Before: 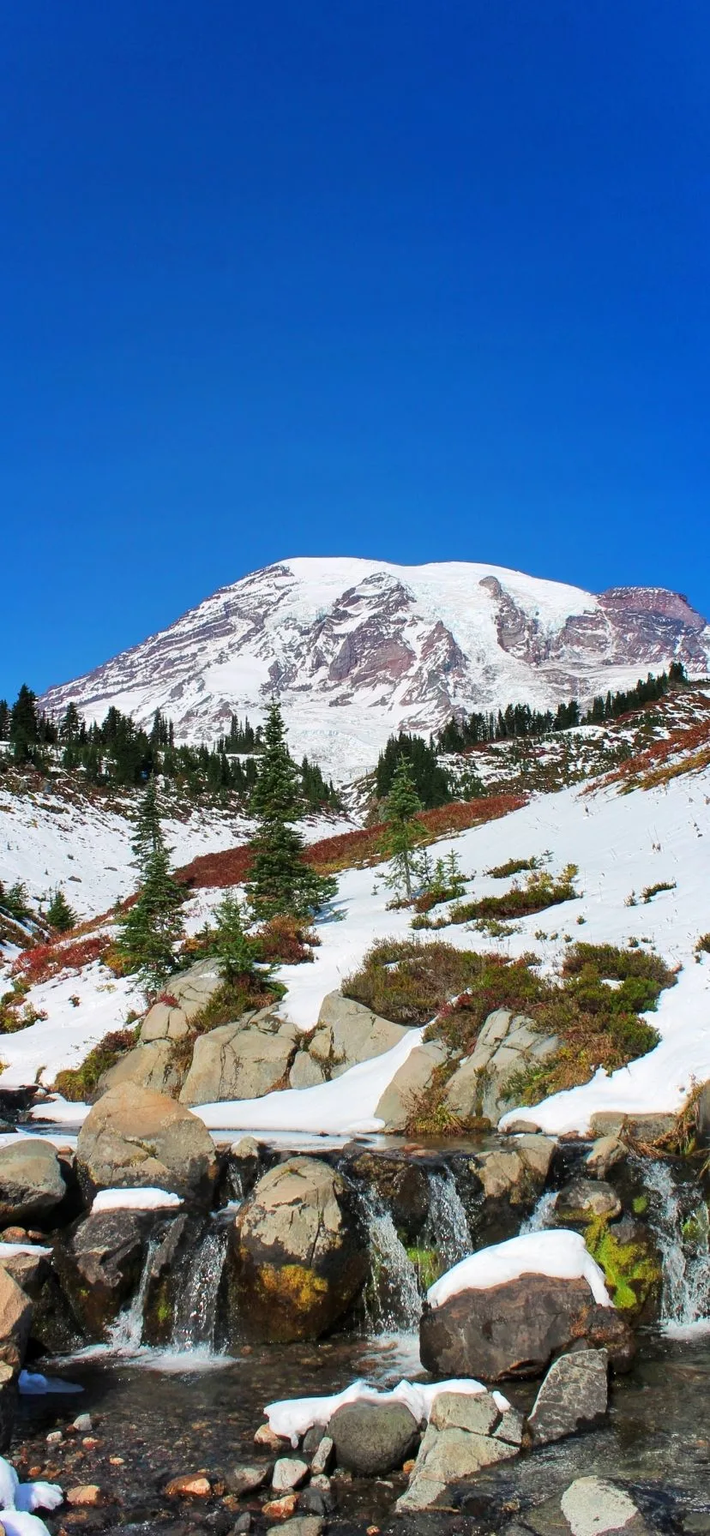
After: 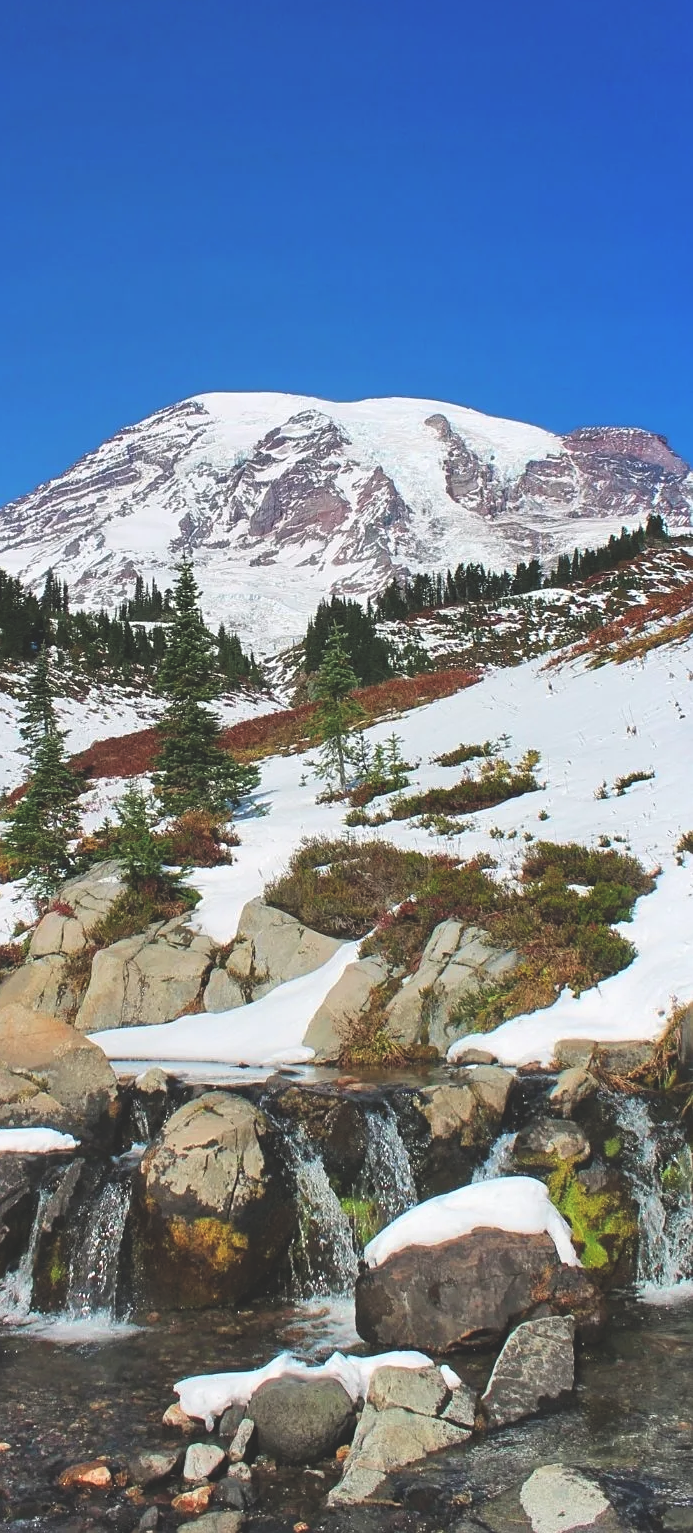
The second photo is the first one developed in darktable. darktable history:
sharpen: amount 0.213
exposure: black level correction -0.023, exposure -0.033 EV, compensate highlight preservation false
crop: left 16.286%, top 14.425%
